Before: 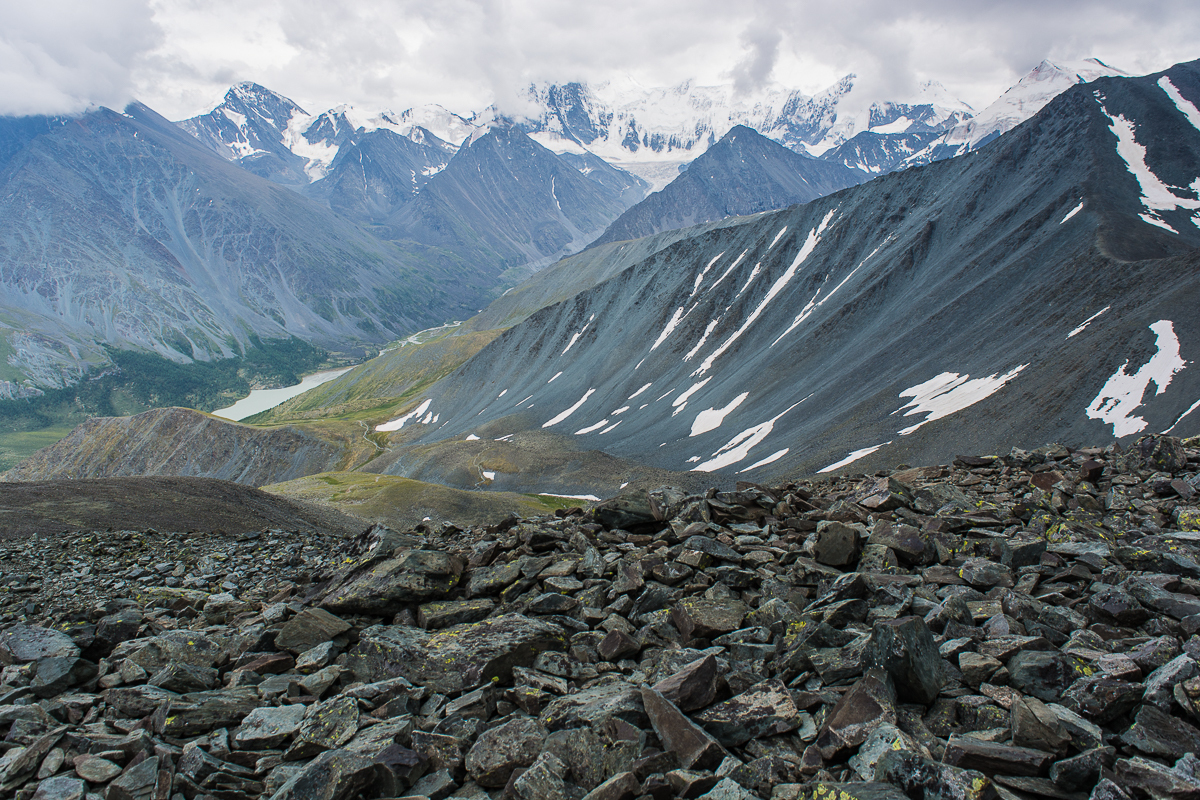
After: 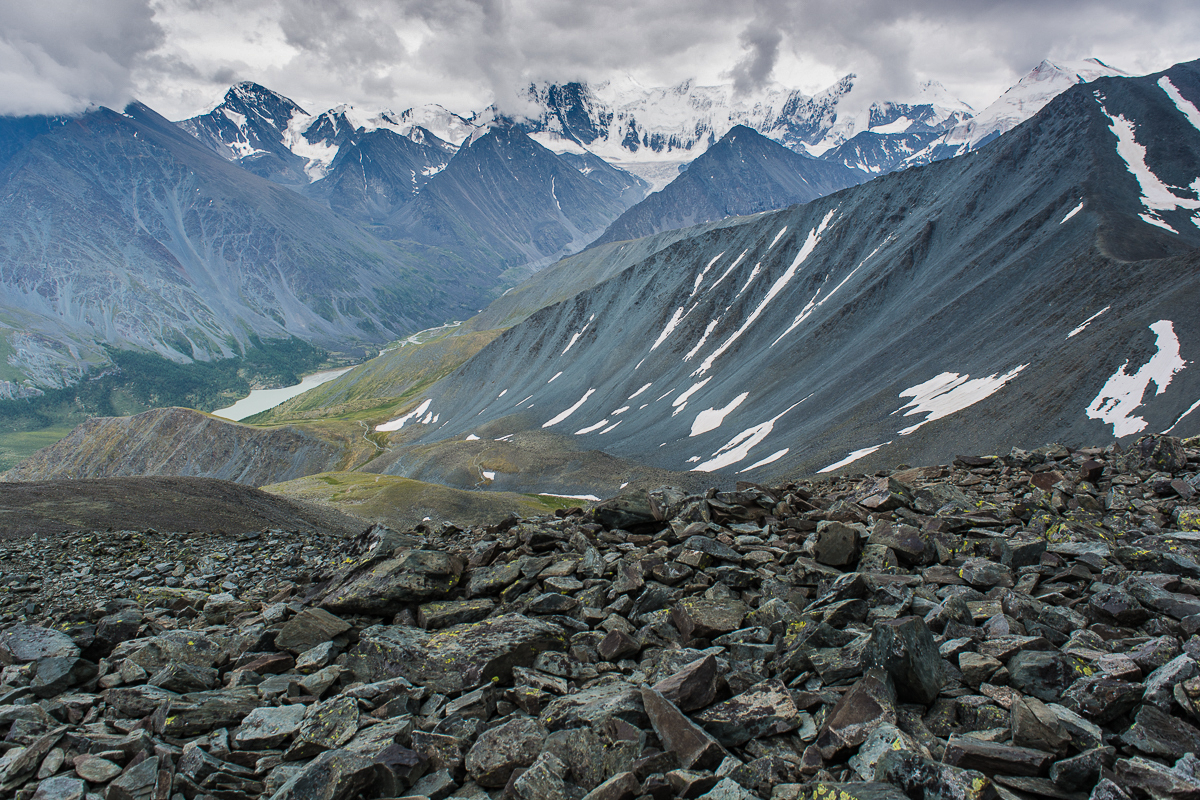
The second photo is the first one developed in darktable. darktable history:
shadows and highlights: shadows 24.68, highlights -76.52, soften with gaussian
